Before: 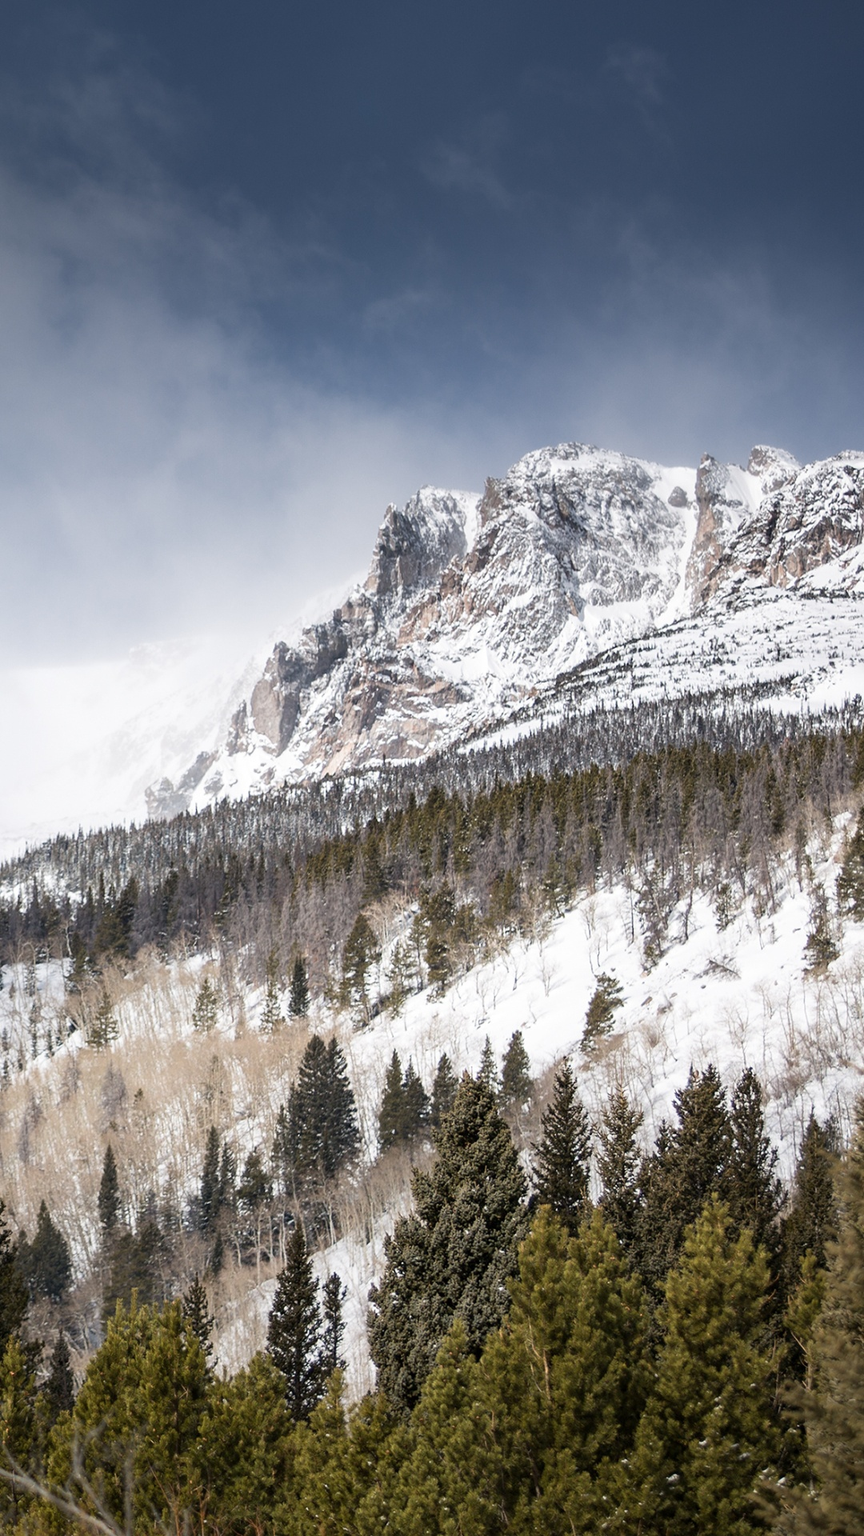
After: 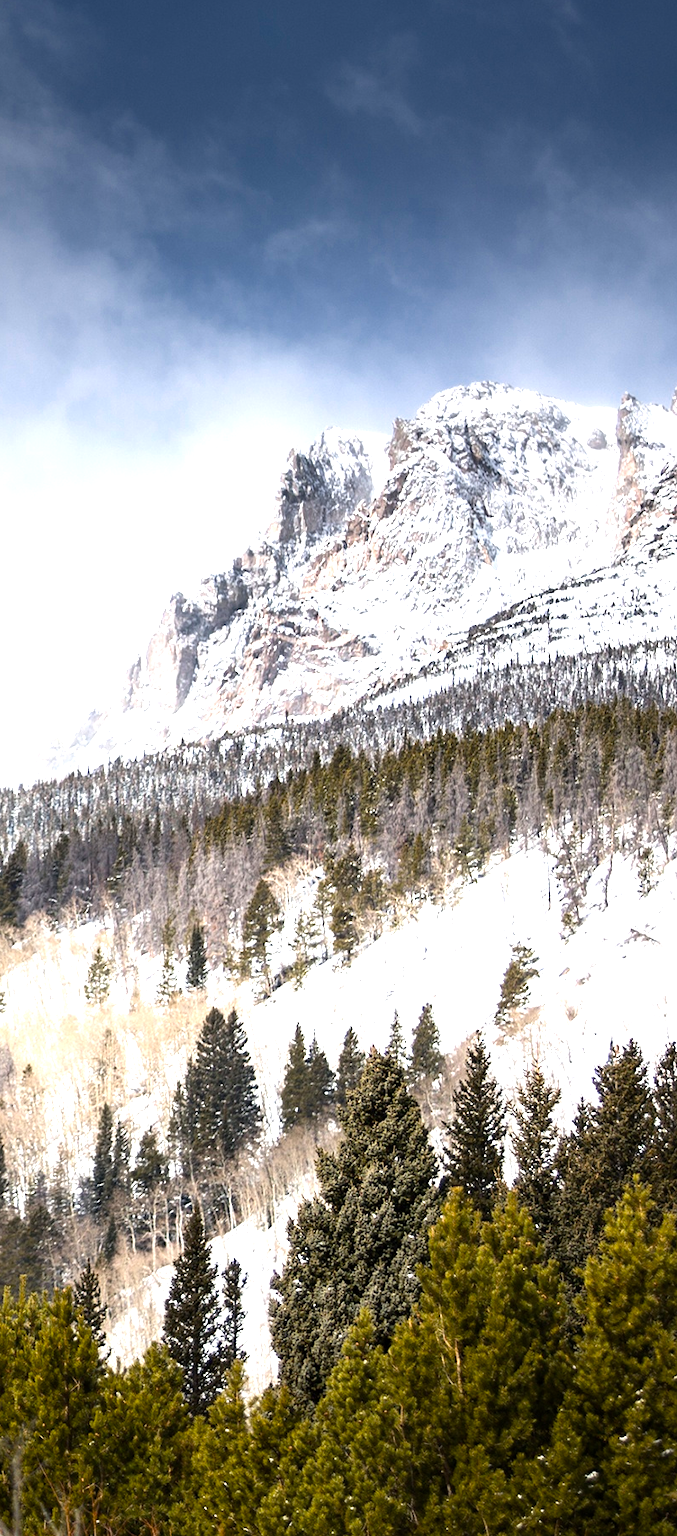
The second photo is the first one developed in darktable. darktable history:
crop and rotate: left 13.137%, top 5.315%, right 12.561%
tone equalizer: -8 EV -0.784 EV, -7 EV -0.722 EV, -6 EV -0.561 EV, -5 EV -0.425 EV, -3 EV 0.392 EV, -2 EV 0.6 EV, -1 EV 0.693 EV, +0 EV 0.72 EV, smoothing diameter 24.87%, edges refinement/feathering 14.14, preserve details guided filter
color zones: curves: ch0 [(0, 0.5) (0.143, 0.5) (0.286, 0.5) (0.429, 0.495) (0.571, 0.437) (0.714, 0.44) (0.857, 0.496) (1, 0.5)]
color balance rgb: perceptual saturation grading › global saturation 19.677%, perceptual brilliance grading › global brilliance -5.62%, perceptual brilliance grading › highlights 24.212%, perceptual brilliance grading › mid-tones 6.81%, perceptual brilliance grading › shadows -4.991%, saturation formula JzAzBz (2021)
